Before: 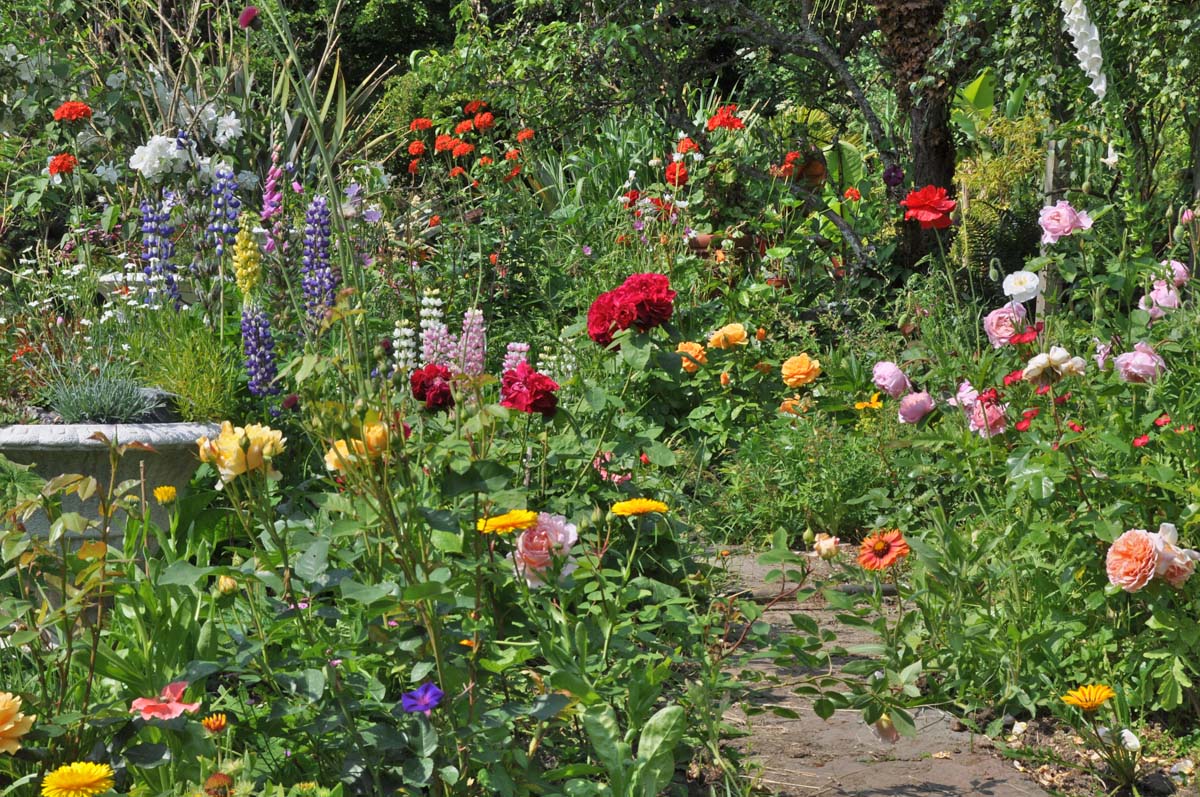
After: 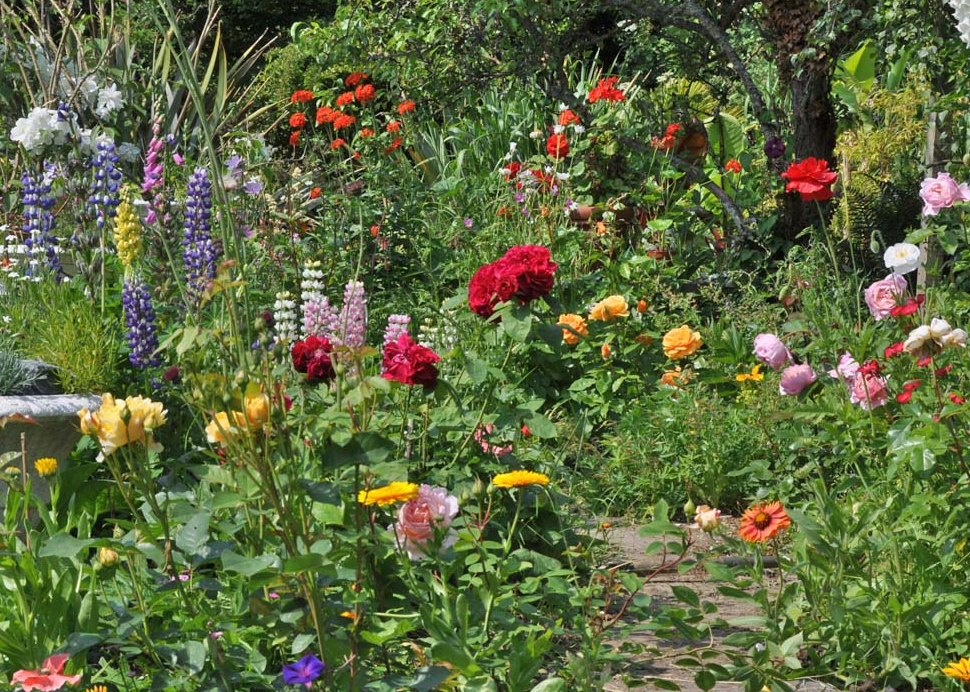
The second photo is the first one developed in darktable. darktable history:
crop: left 9.924%, top 3.63%, right 9.236%, bottom 9.534%
